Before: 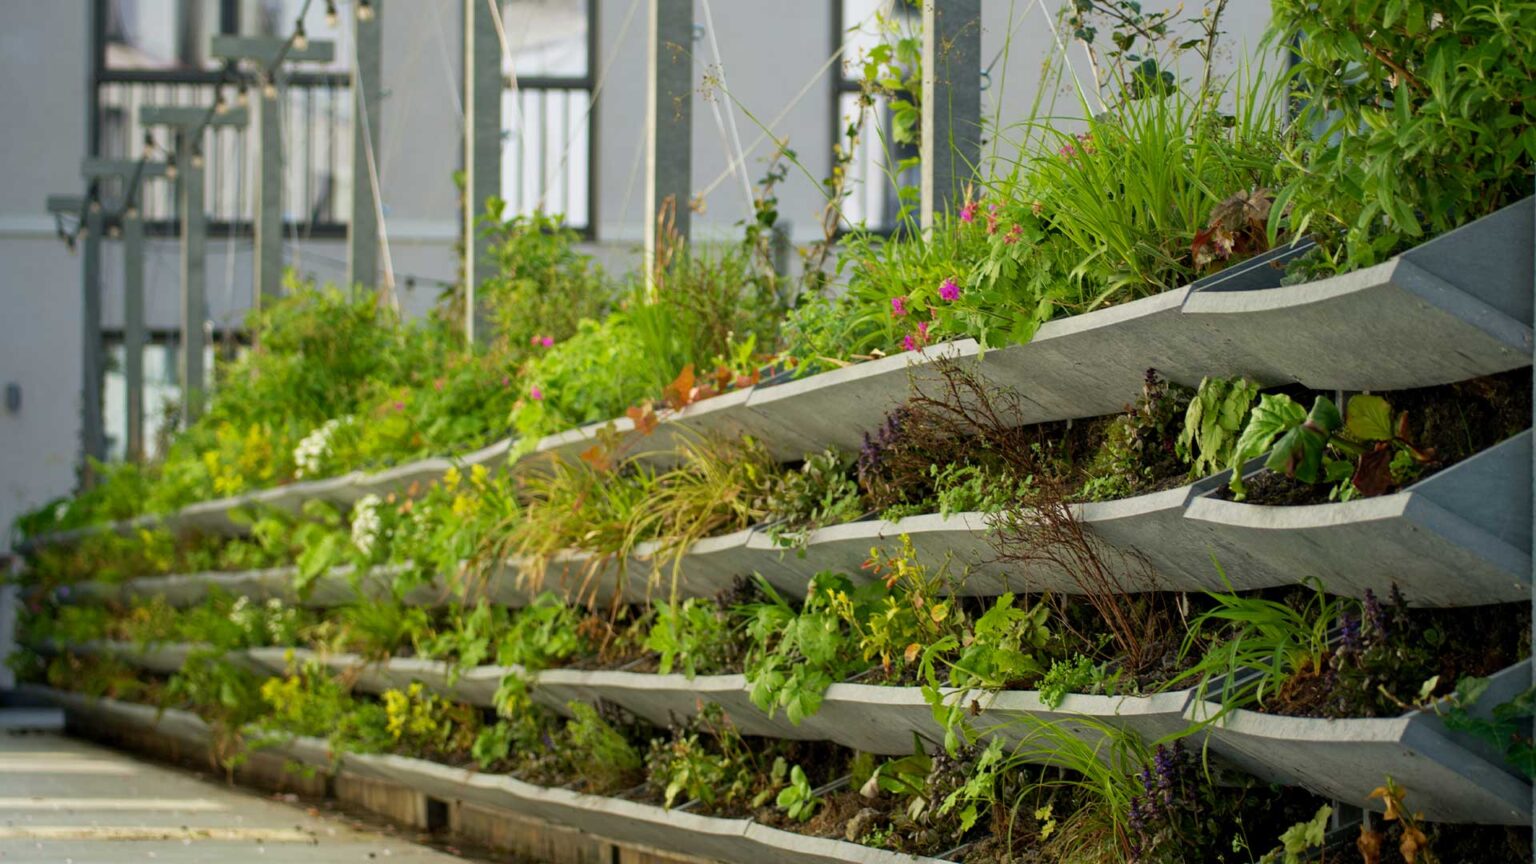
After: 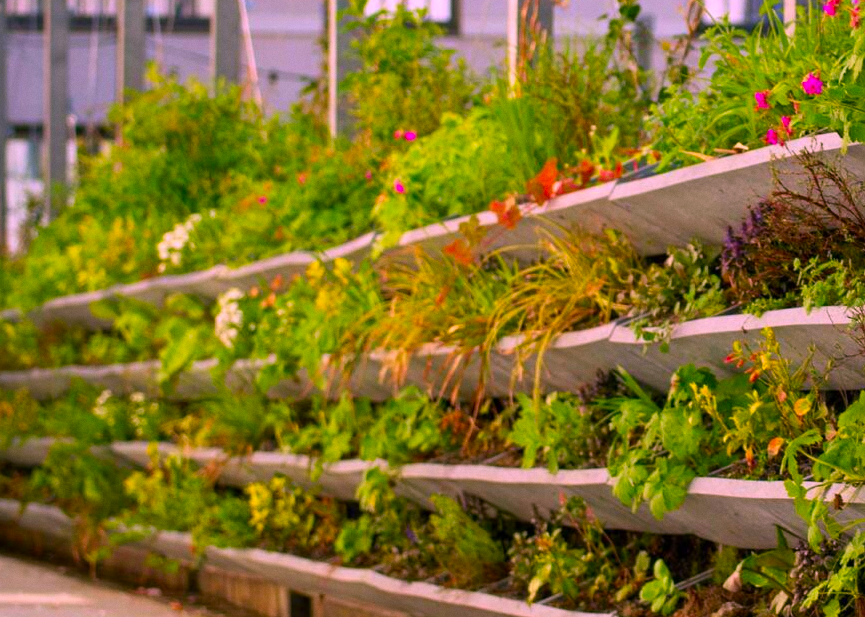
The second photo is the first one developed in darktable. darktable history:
crop: left 8.966%, top 23.852%, right 34.699%, bottom 4.703%
color correction: highlights a* 19.5, highlights b* -11.53, saturation 1.69
grain: coarseness 0.09 ISO, strength 10%
